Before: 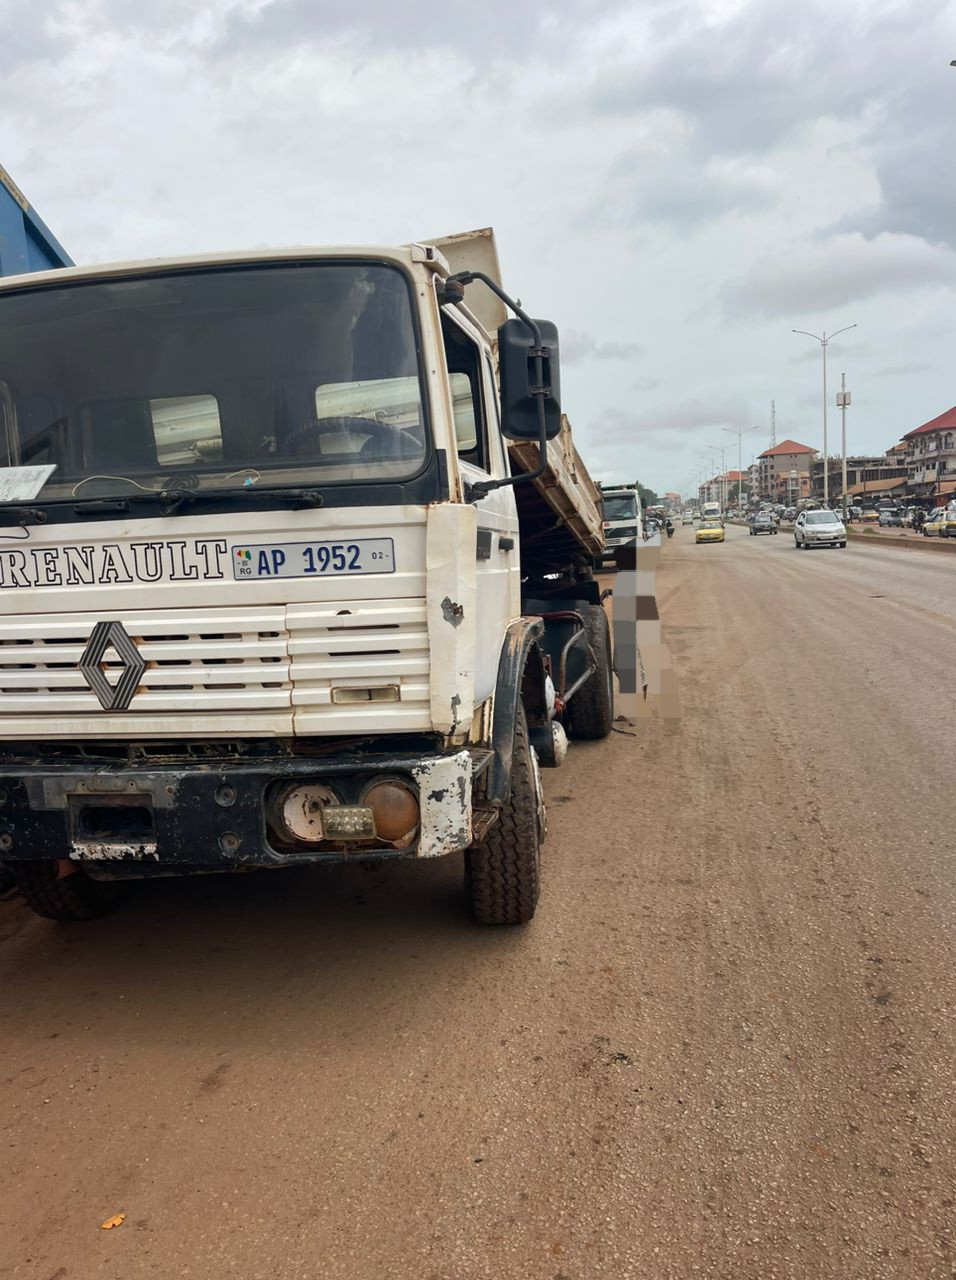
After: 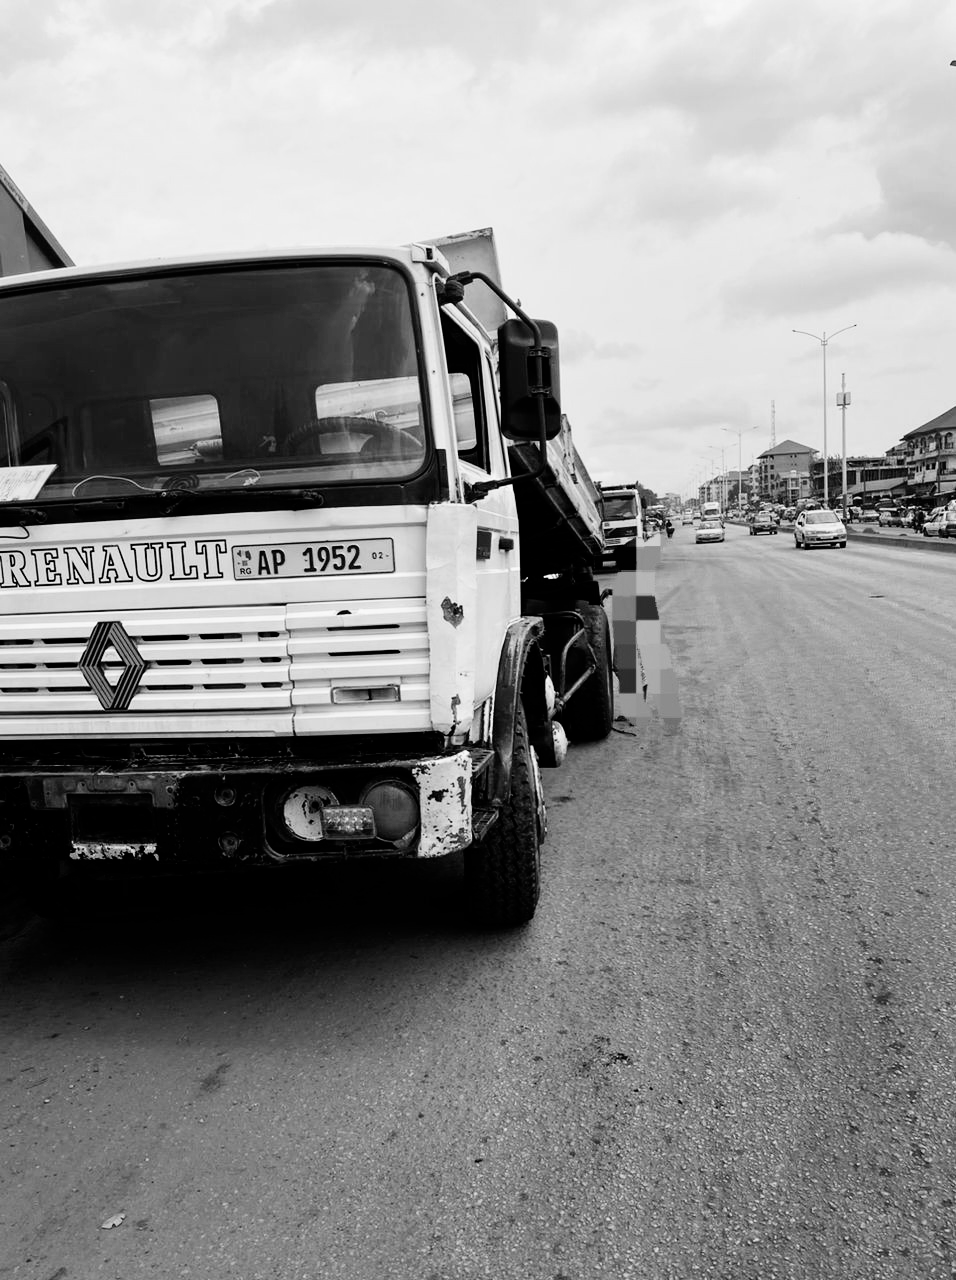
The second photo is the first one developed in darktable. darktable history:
monochrome: a 0, b 0, size 0.5, highlights 0.57
filmic rgb: black relative exposure -5.42 EV, white relative exposure 2.85 EV, dynamic range scaling -37.73%, hardness 4, contrast 1.605, highlights saturation mix -0.93%
